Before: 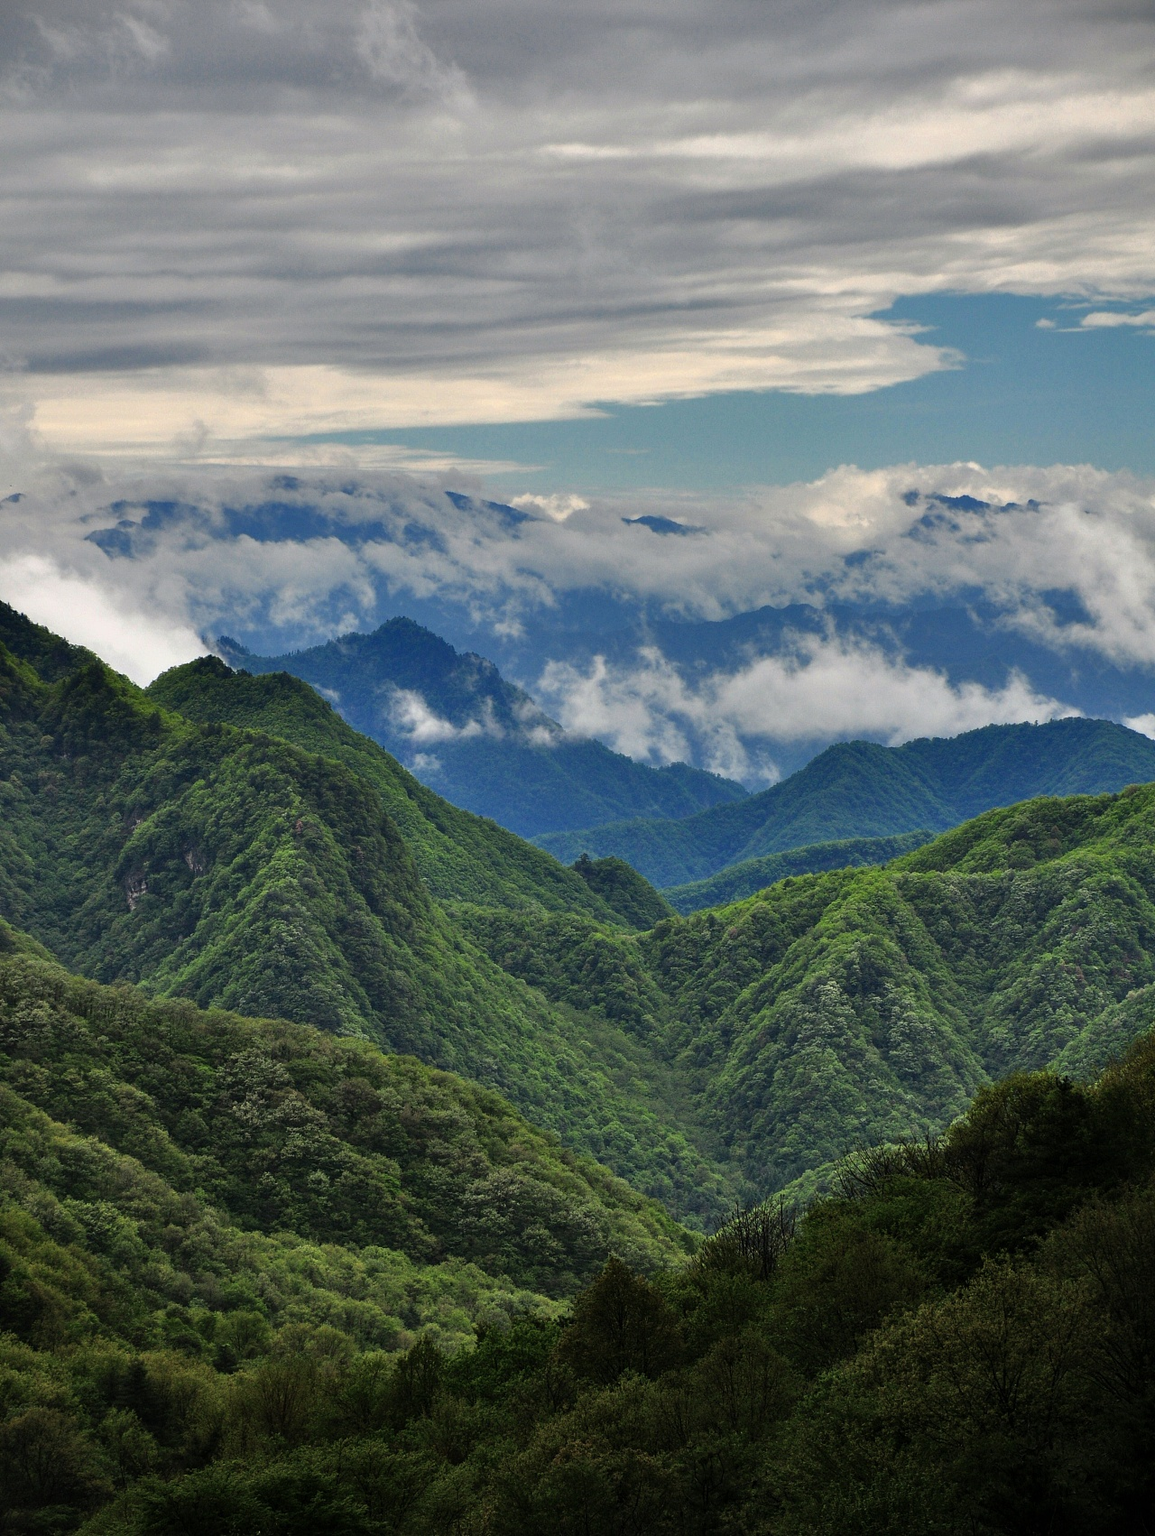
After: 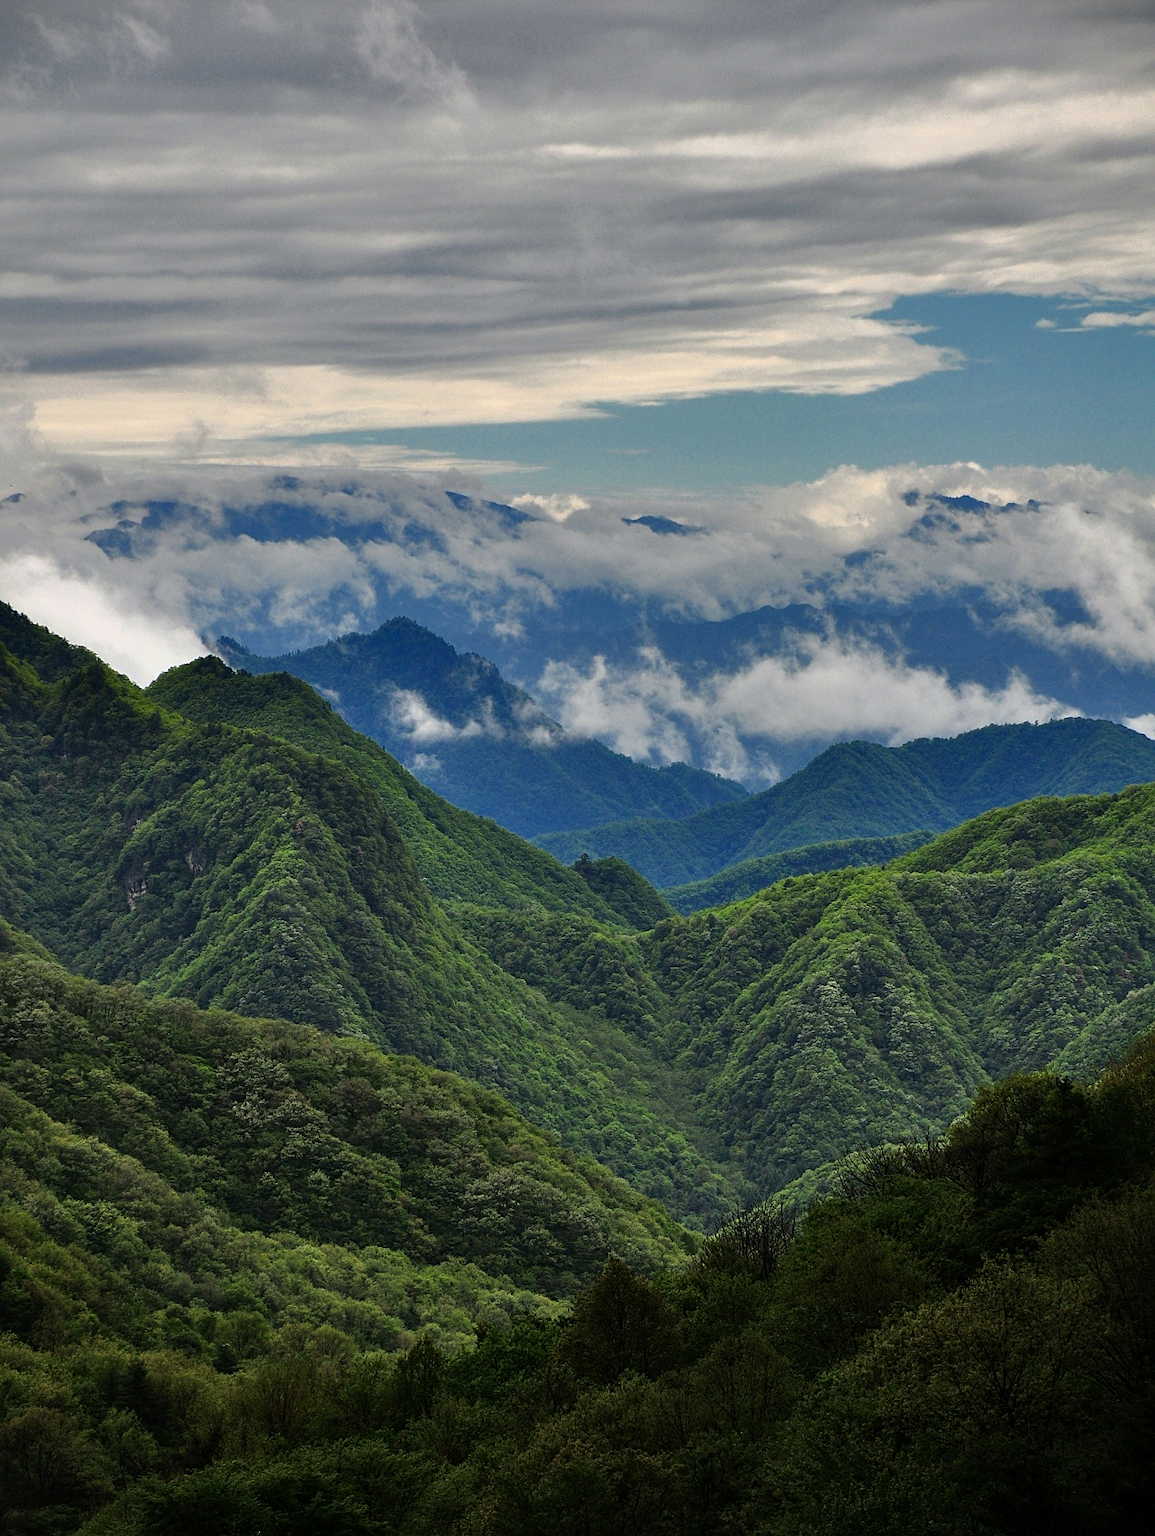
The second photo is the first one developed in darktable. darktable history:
sharpen: amount 0.2
contrast brightness saturation: contrast 0.03, brightness -0.04
